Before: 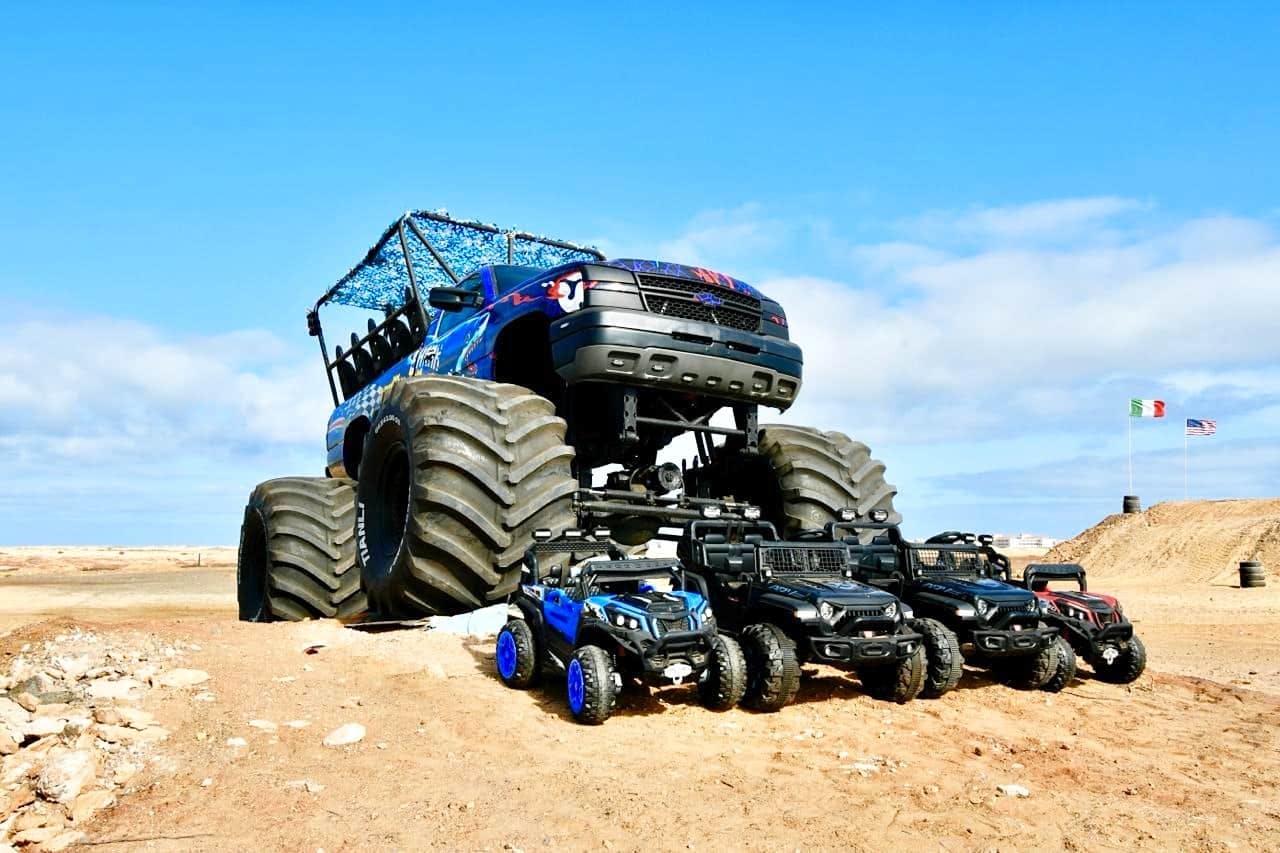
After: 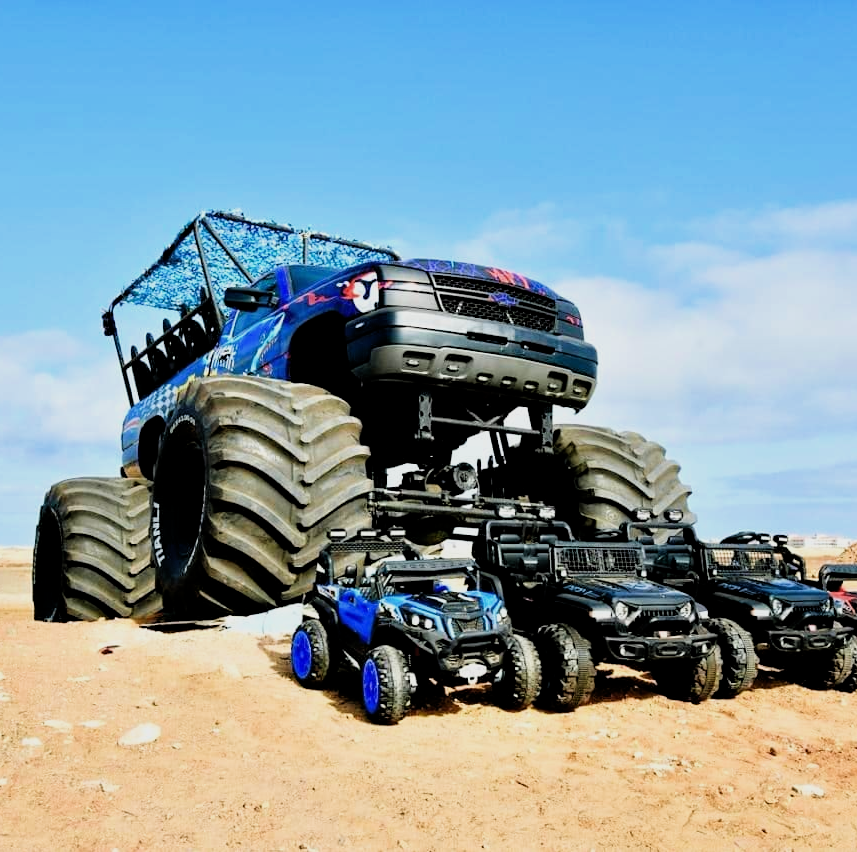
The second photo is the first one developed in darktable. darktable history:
velvia: strength 15.63%
filmic rgb: black relative exposure -7.75 EV, white relative exposure 4.36 EV, target black luminance 0%, hardness 3.76, latitude 50.73%, contrast 1.078, highlights saturation mix 9.4%, shadows ↔ highlights balance -0.242%
crop and rotate: left 16.018%, right 16.957%
exposure: exposure 0.232 EV, compensate highlight preservation false
